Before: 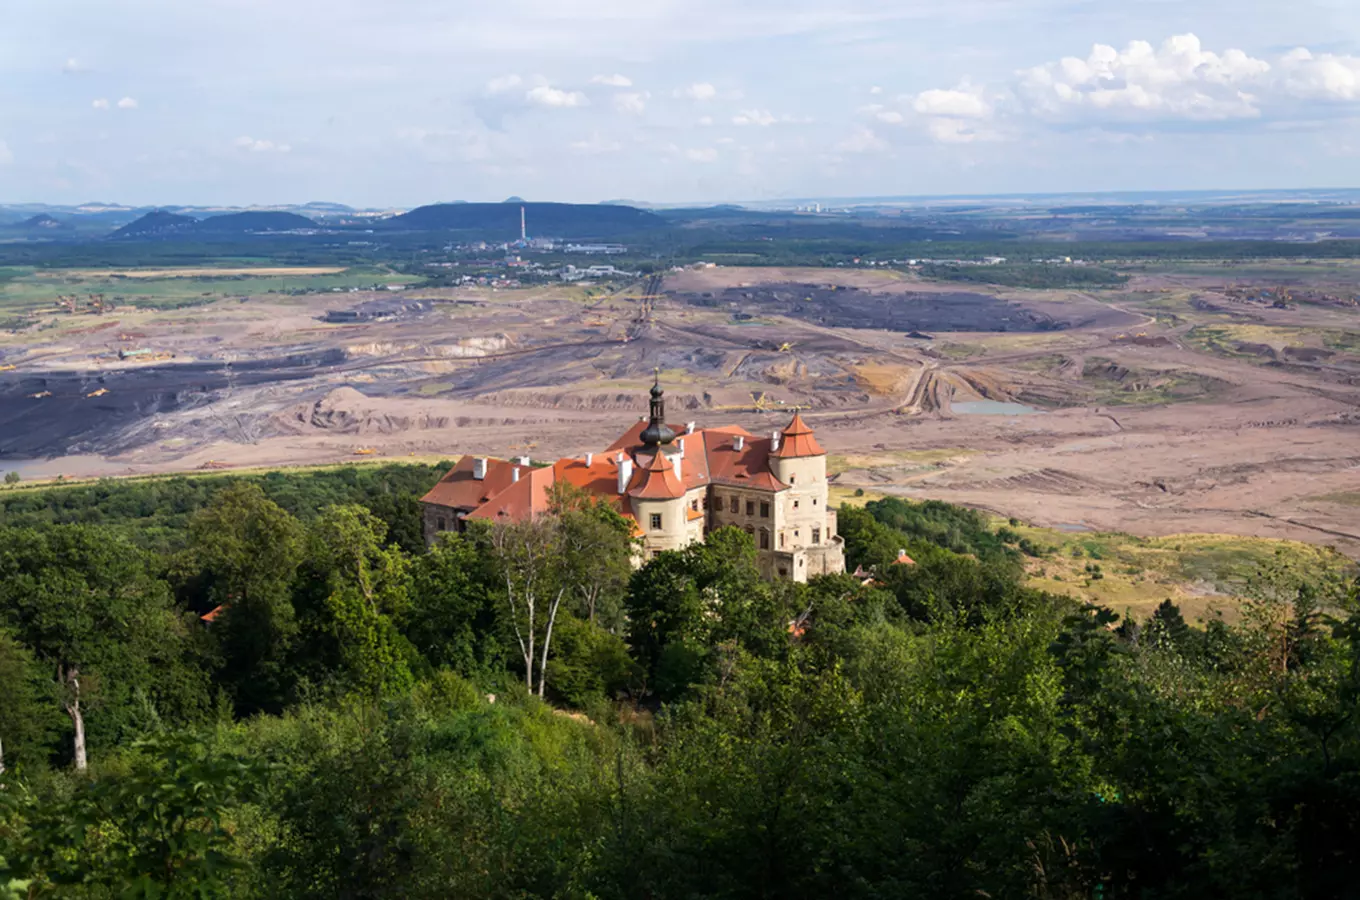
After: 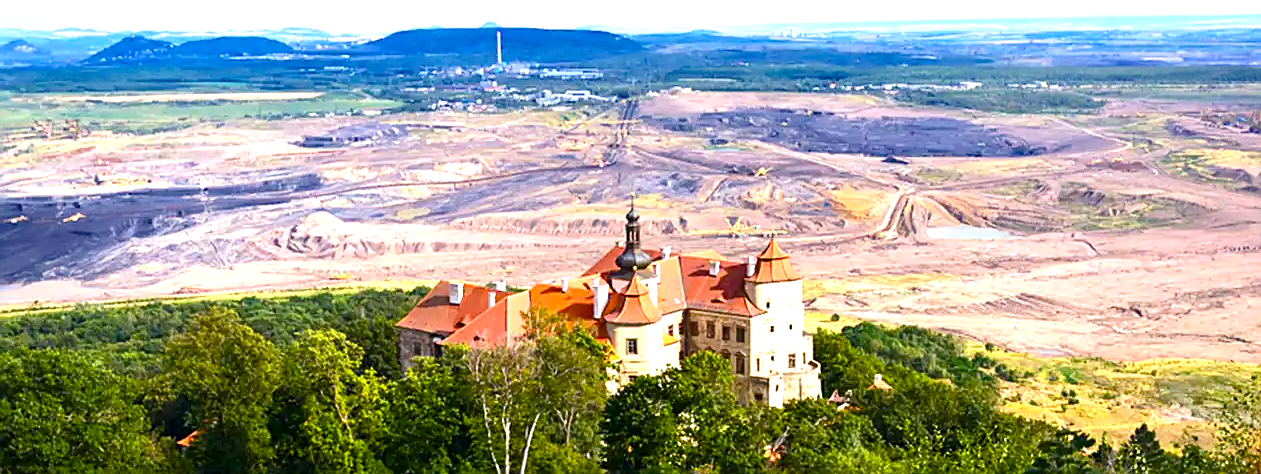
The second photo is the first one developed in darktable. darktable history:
sharpen: on, module defaults
color balance rgb: linear chroma grading › shadows -29.534%, linear chroma grading › global chroma 35.16%, perceptual saturation grading › global saturation 20%, perceptual saturation grading › highlights -25.333%, perceptual saturation grading › shadows 25.325%, saturation formula JzAzBz (2021)
exposure: black level correction 0, exposure 1.178 EV, compensate exposure bias true, compensate highlight preservation false
crop: left 1.8%, top 19.452%, right 5.47%, bottom 27.811%
color correction: highlights a* -0.223, highlights b* -0.081
tone equalizer: on, module defaults
